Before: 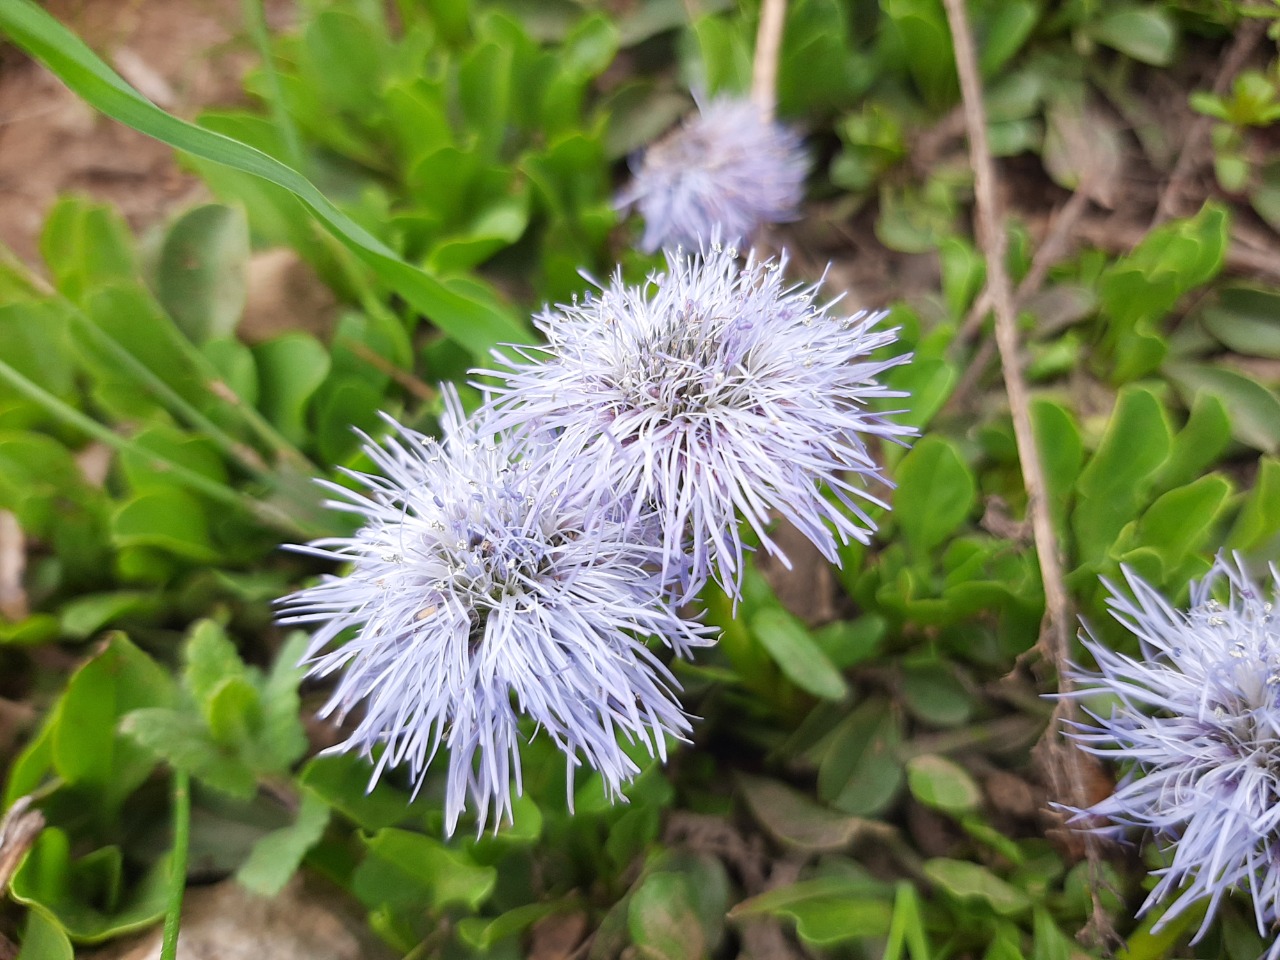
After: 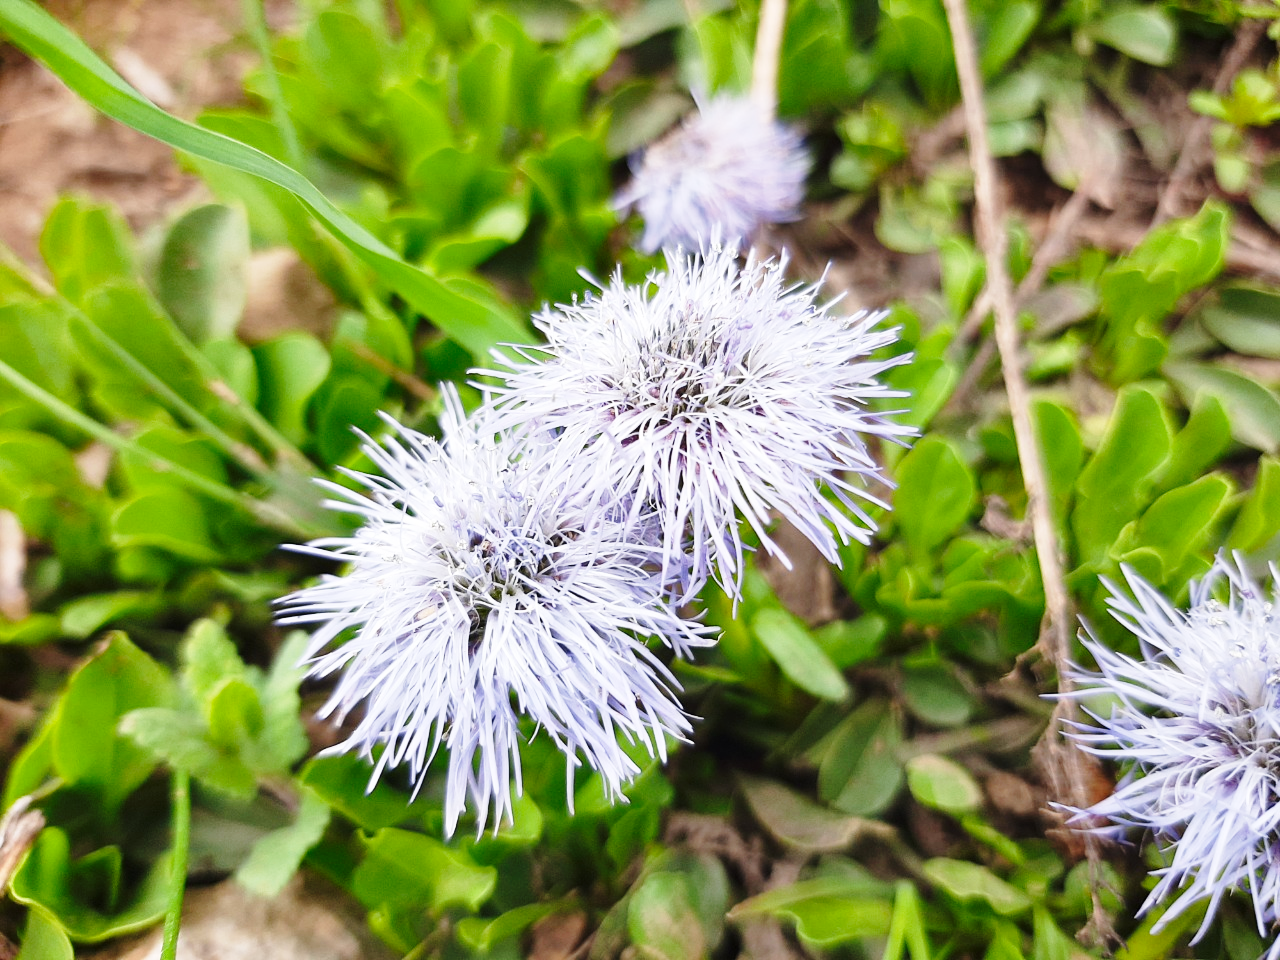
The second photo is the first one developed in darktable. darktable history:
base curve: curves: ch0 [(0, 0) (0.028, 0.03) (0.121, 0.232) (0.46, 0.748) (0.859, 0.968) (1, 1)], preserve colors none
shadows and highlights: soften with gaussian
